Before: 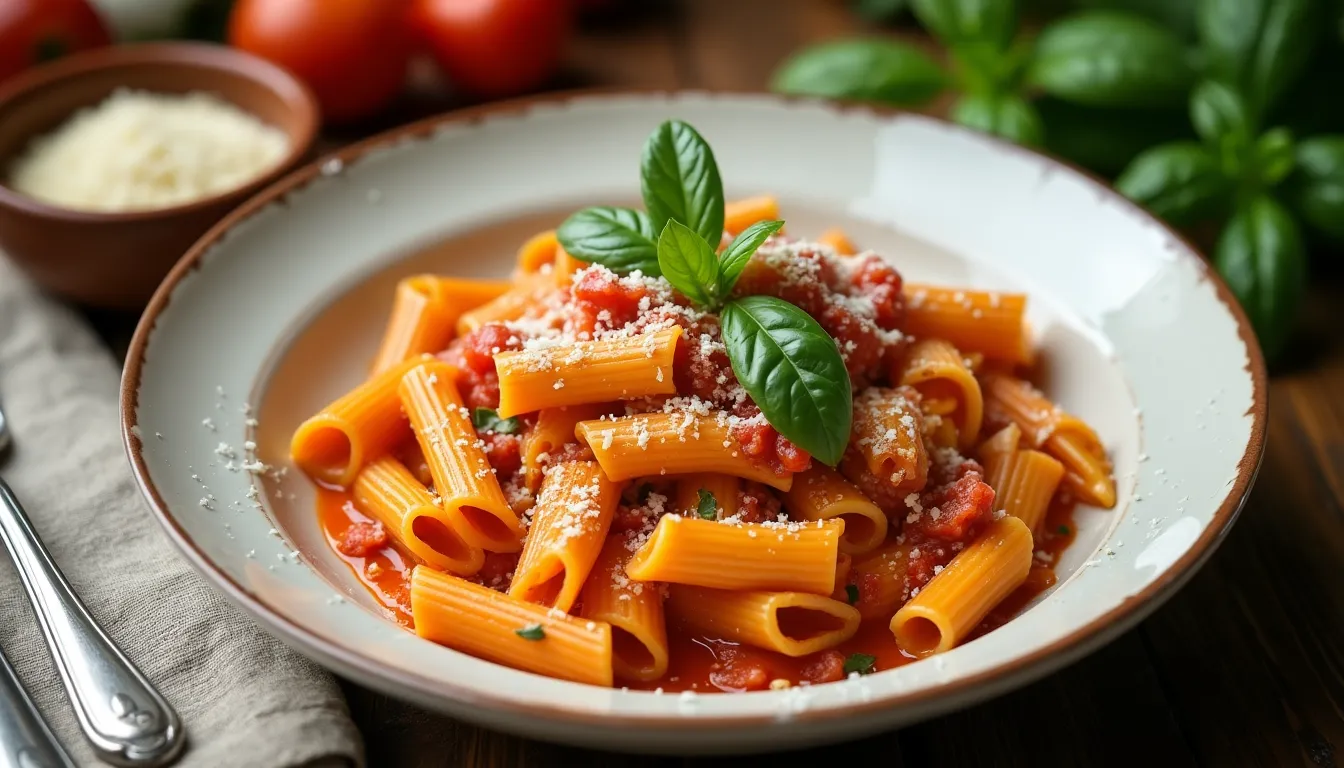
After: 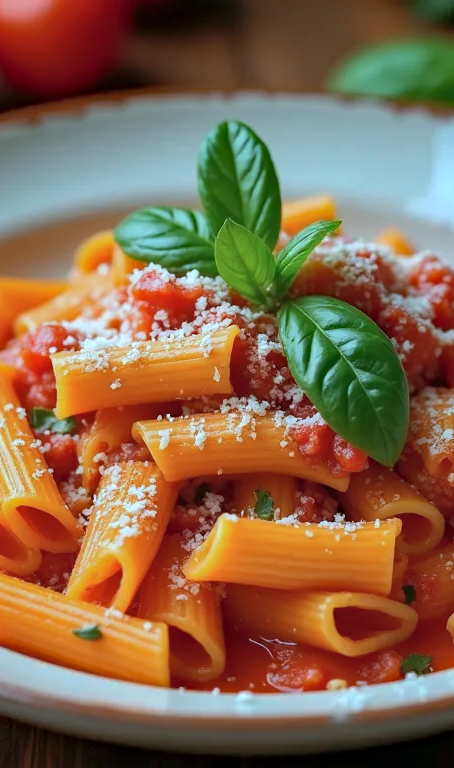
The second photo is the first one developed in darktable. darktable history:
color correction: highlights a* -9.75, highlights b* -21.16
crop: left 32.984%, right 33.215%
shadows and highlights: on, module defaults
haze removal: strength 0.281, distance 0.251, compatibility mode true, adaptive false
